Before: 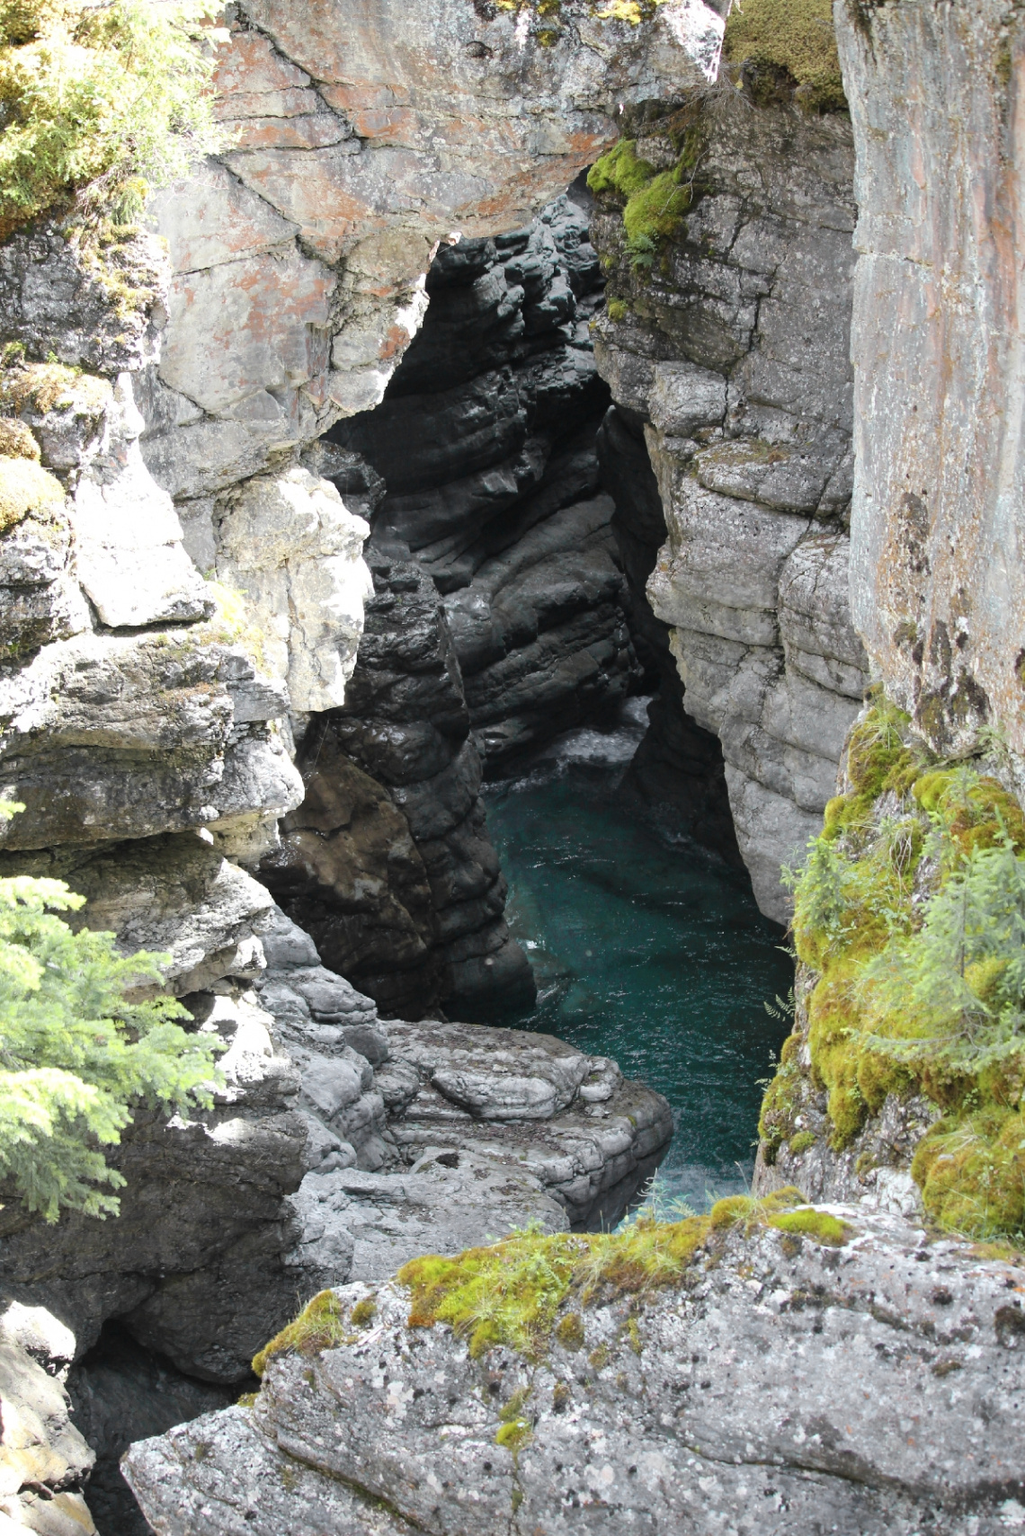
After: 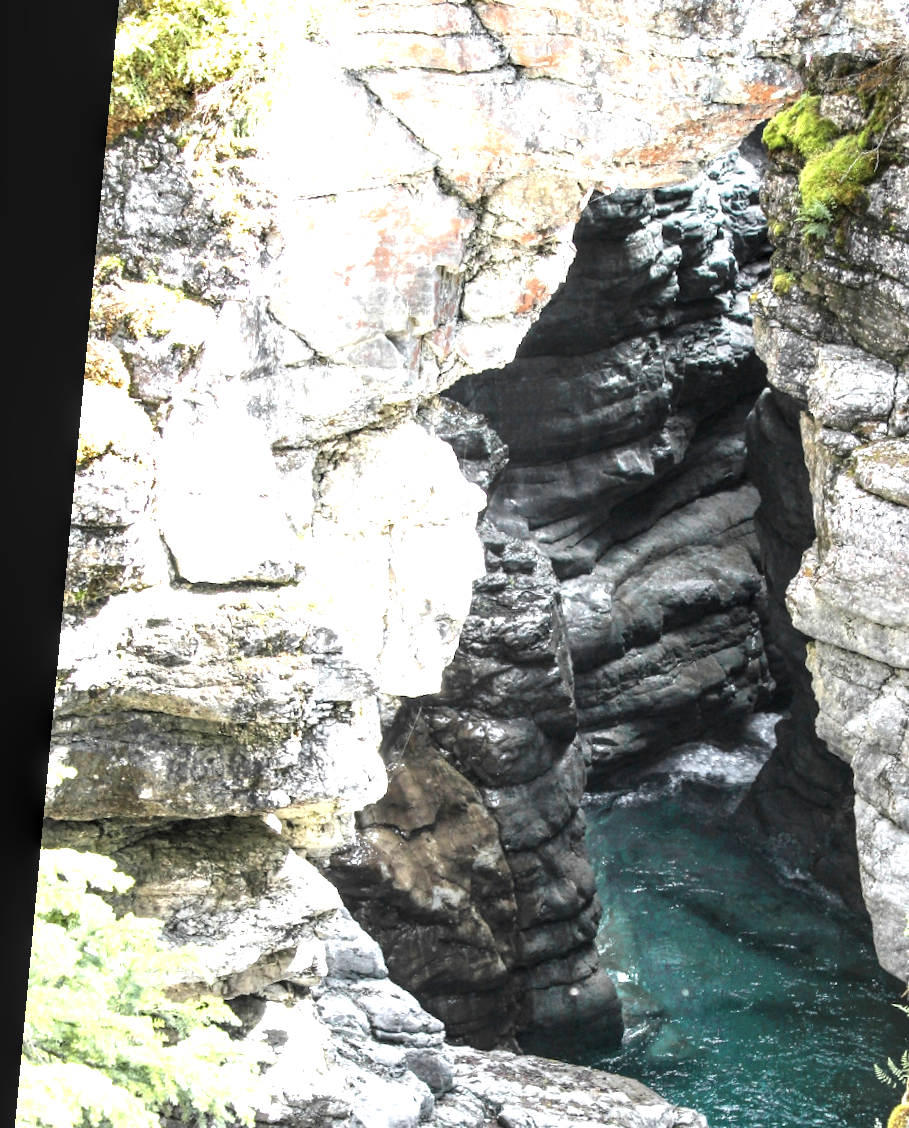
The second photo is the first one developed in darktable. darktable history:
tone equalizer: mask exposure compensation -0.508 EV
exposure: exposure 1.271 EV, compensate exposure bias true, compensate highlight preservation false
crop and rotate: angle -5.29°, left 2.045%, top 6.889%, right 27.594%, bottom 30.678%
local contrast: detail 150%
